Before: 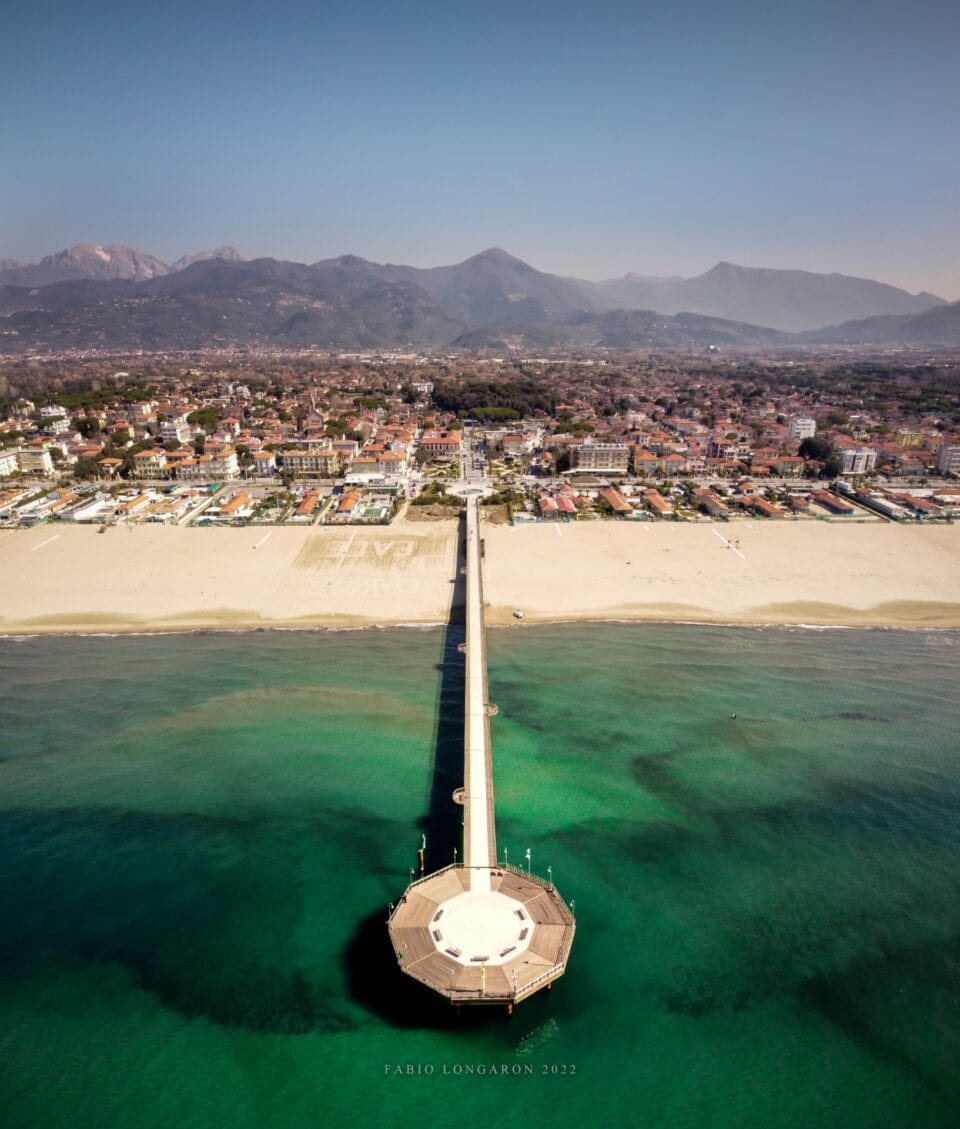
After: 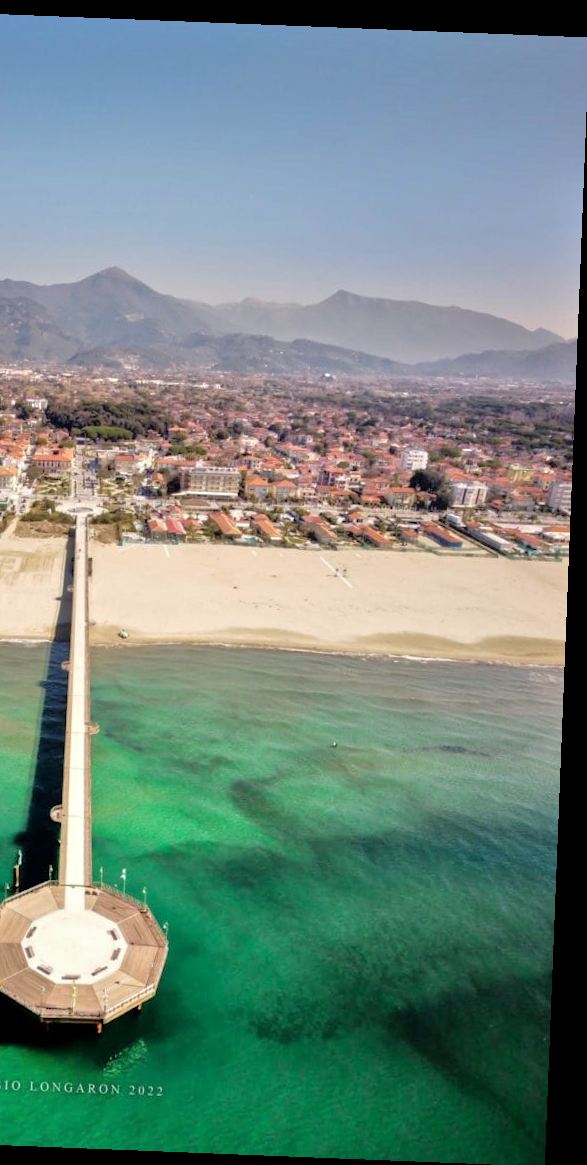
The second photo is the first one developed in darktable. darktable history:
crop: left 41.402%
rotate and perspective: rotation 2.27°, automatic cropping off
color zones: curves: ch0 [(0, 0.5) (0.143, 0.5) (0.286, 0.456) (0.429, 0.5) (0.571, 0.5) (0.714, 0.5) (0.857, 0.5) (1, 0.5)]; ch1 [(0, 0.5) (0.143, 0.5) (0.286, 0.422) (0.429, 0.5) (0.571, 0.5) (0.714, 0.5) (0.857, 0.5) (1, 0.5)]
tone equalizer: -7 EV 0.15 EV, -6 EV 0.6 EV, -5 EV 1.15 EV, -4 EV 1.33 EV, -3 EV 1.15 EV, -2 EV 0.6 EV, -1 EV 0.15 EV, mask exposure compensation -0.5 EV
